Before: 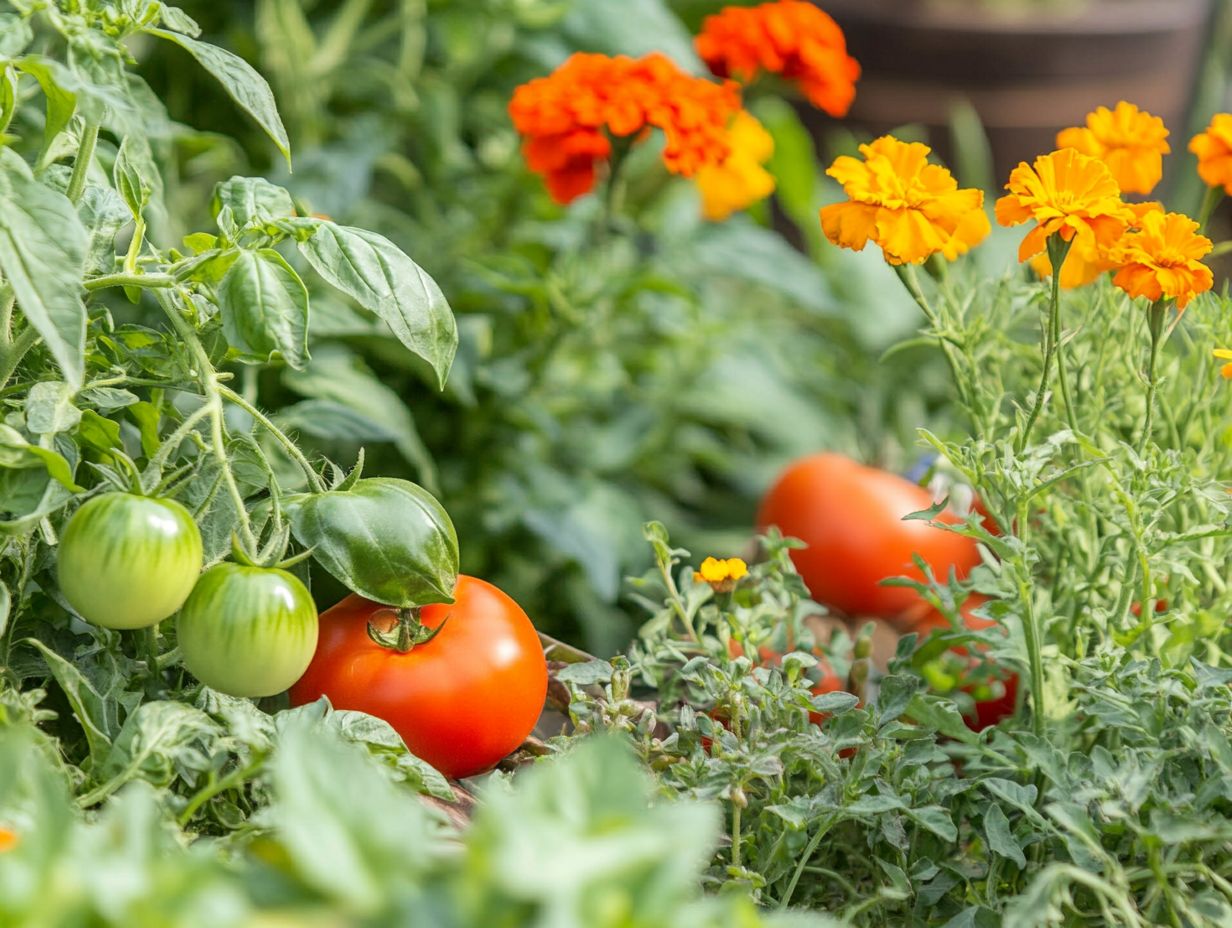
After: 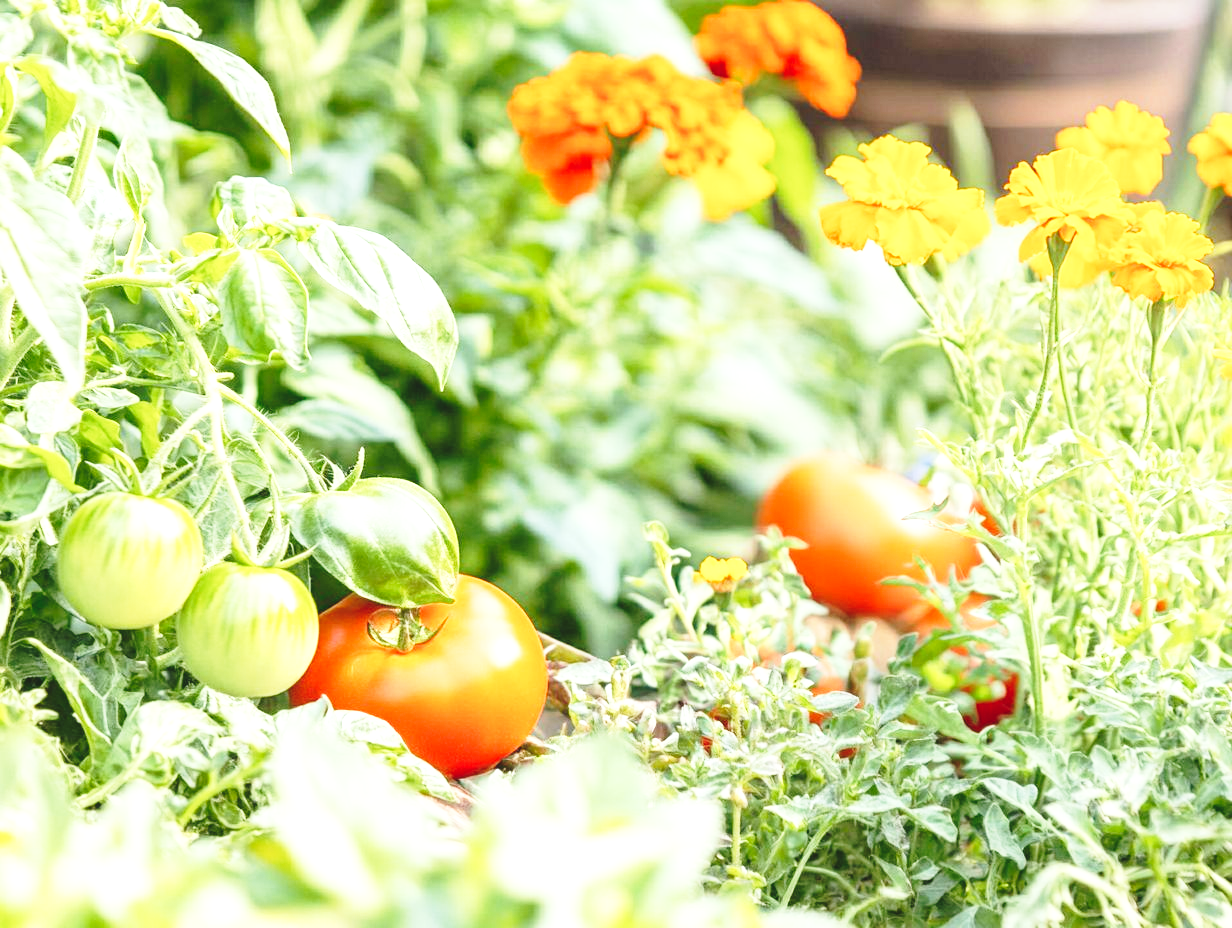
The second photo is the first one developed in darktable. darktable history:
exposure: black level correction -0.005, exposure 1.002 EV, compensate highlight preservation false
base curve: curves: ch0 [(0, 0) (0.028, 0.03) (0.121, 0.232) (0.46, 0.748) (0.859, 0.968) (1, 1)], preserve colors none
tone equalizer: on, module defaults
